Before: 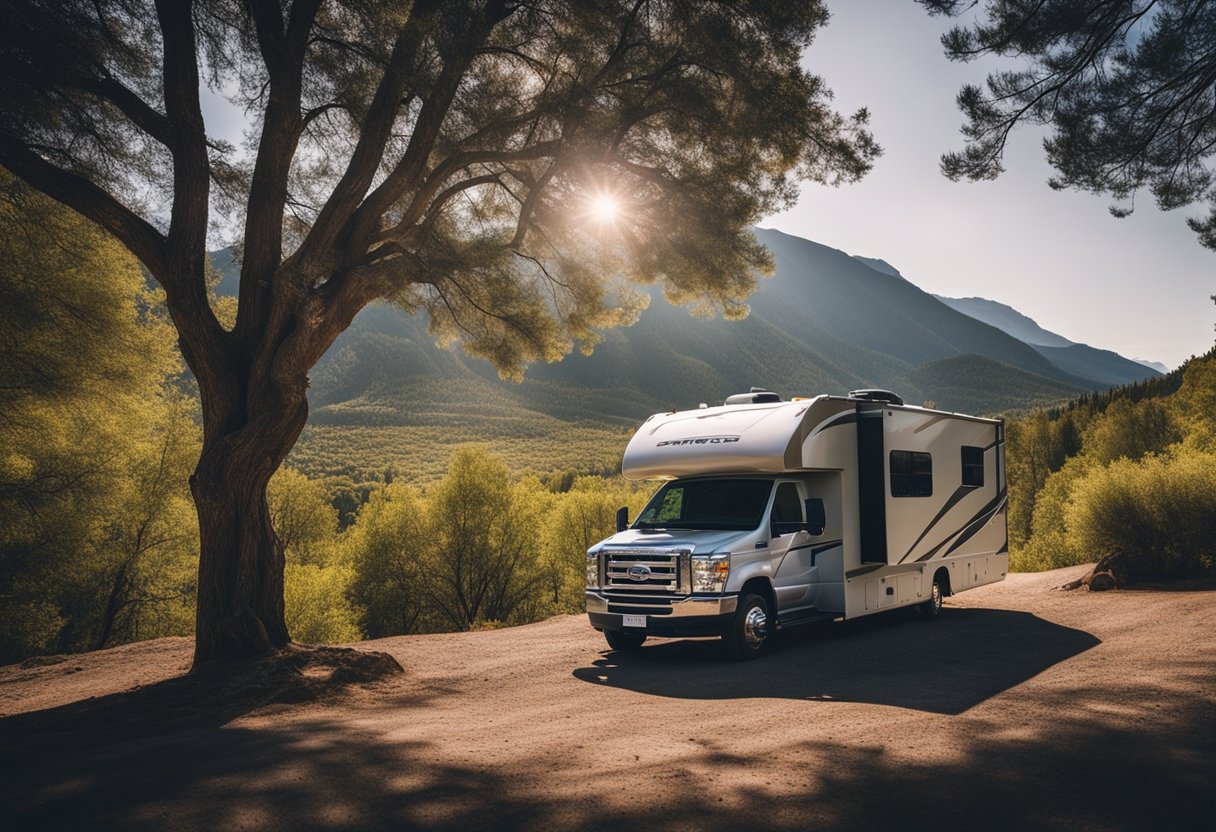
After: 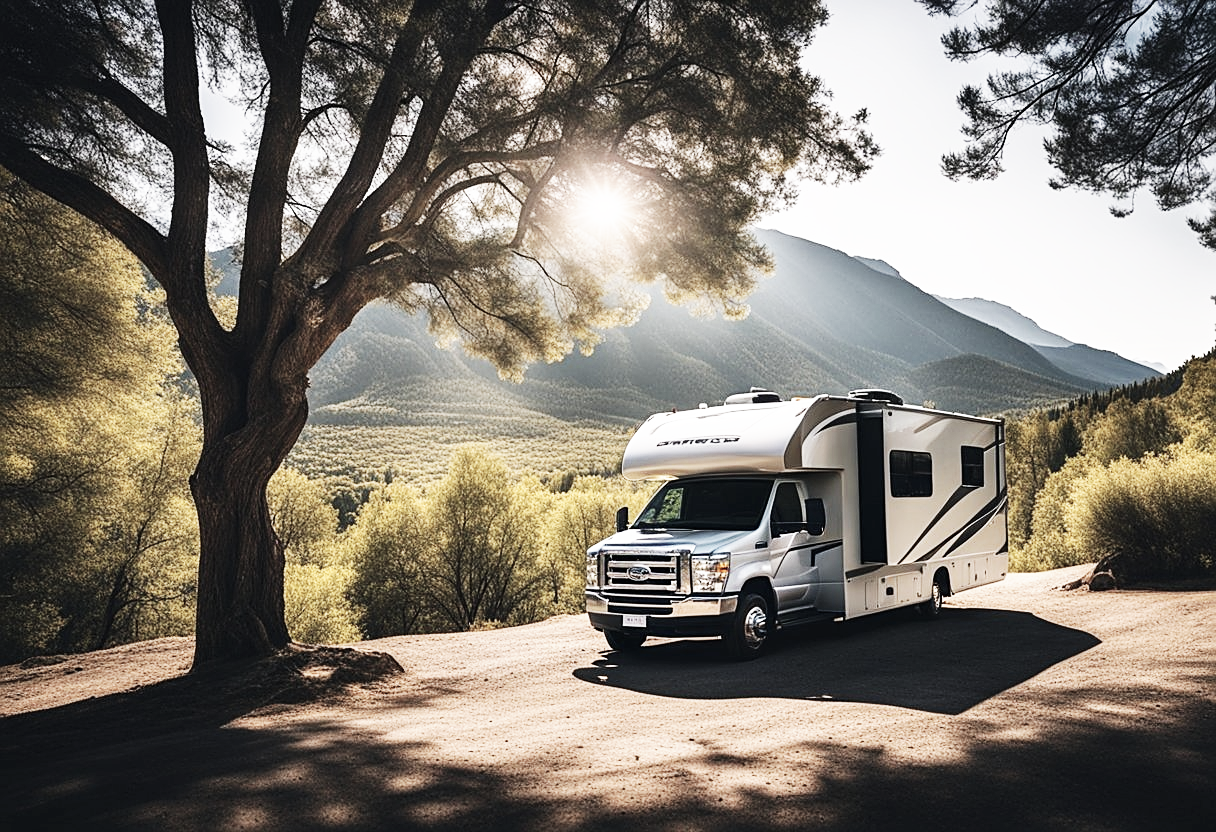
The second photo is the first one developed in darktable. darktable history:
color zones: curves: ch1 [(0, 0.292) (0.001, 0.292) (0.2, 0.264) (0.4, 0.248) (0.6, 0.248) (0.8, 0.264) (0.999, 0.292) (1, 0.292)]
sharpen: on, module defaults
base curve: curves: ch0 [(0, 0) (0.007, 0.004) (0.027, 0.03) (0.046, 0.07) (0.207, 0.54) (0.442, 0.872) (0.673, 0.972) (1, 1)], preserve colors none
